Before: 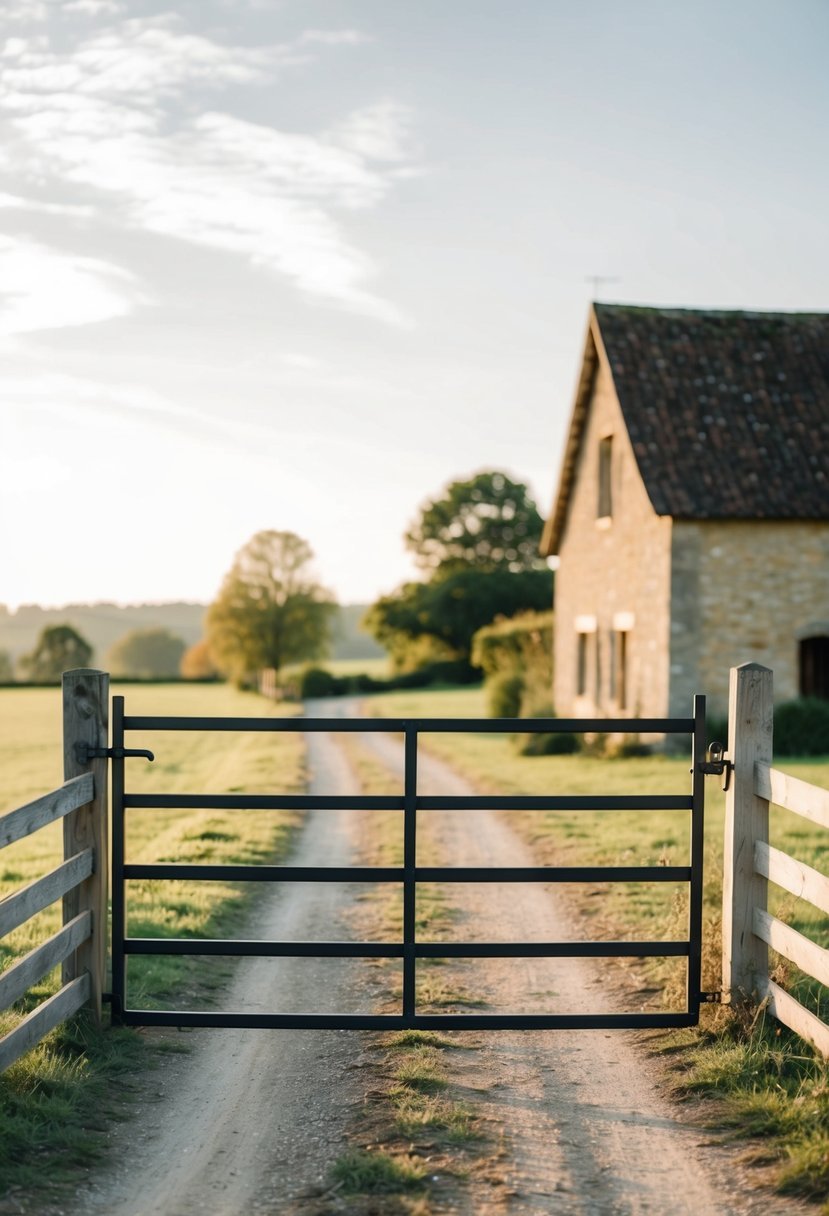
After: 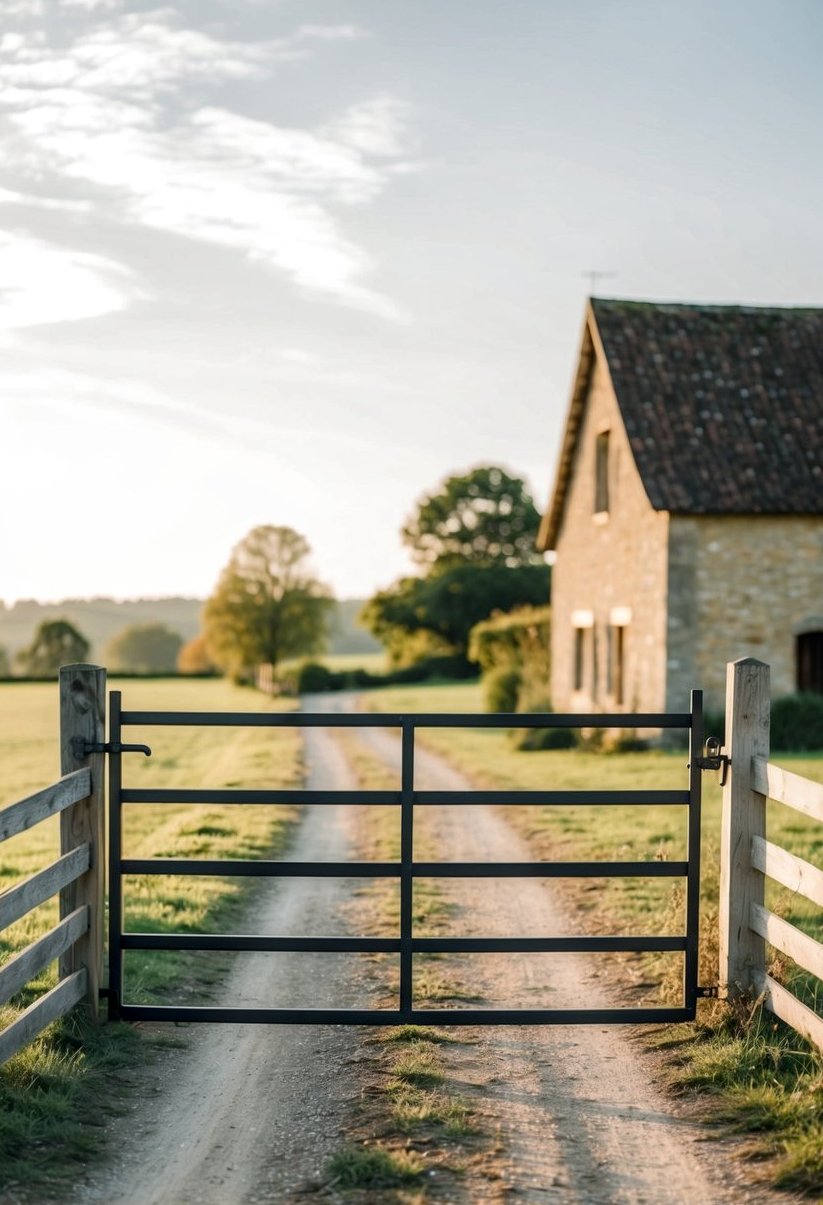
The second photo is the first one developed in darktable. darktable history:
exposure: compensate highlight preservation false
local contrast: on, module defaults
crop: left 0.434%, top 0.485%, right 0.244%, bottom 0.386%
vibrance: on, module defaults
